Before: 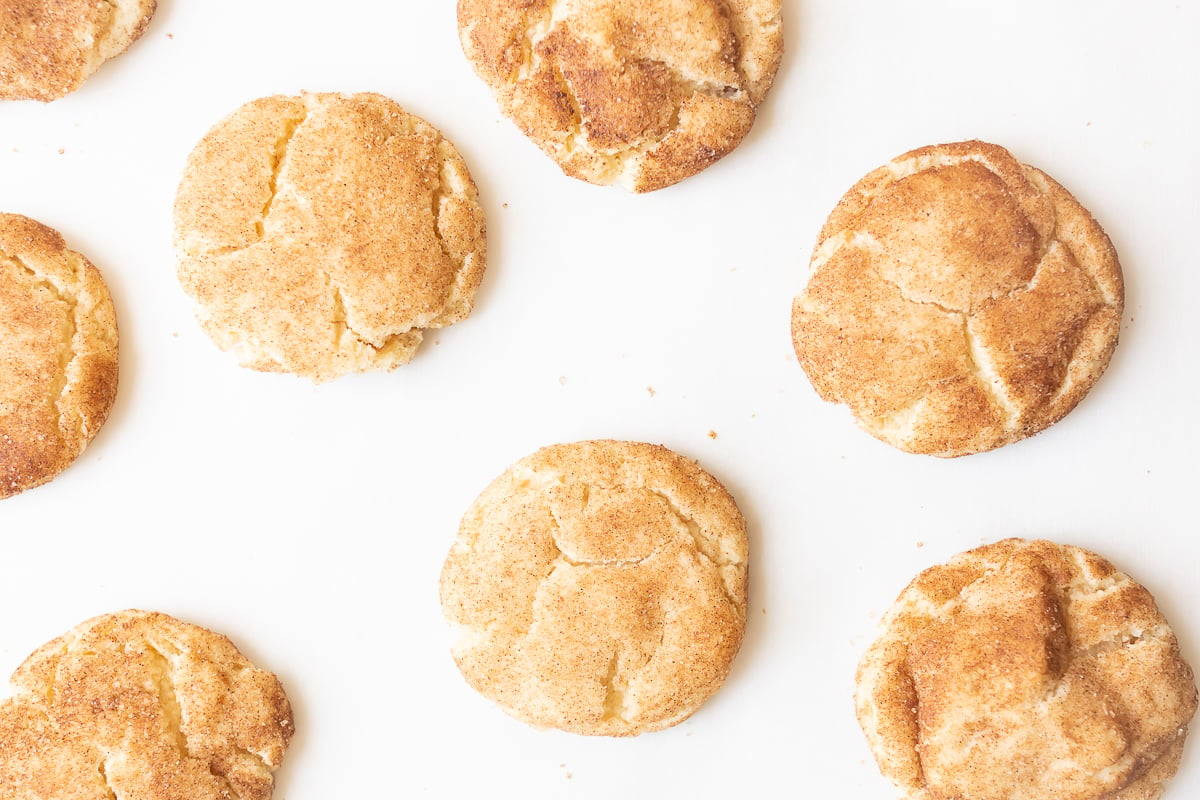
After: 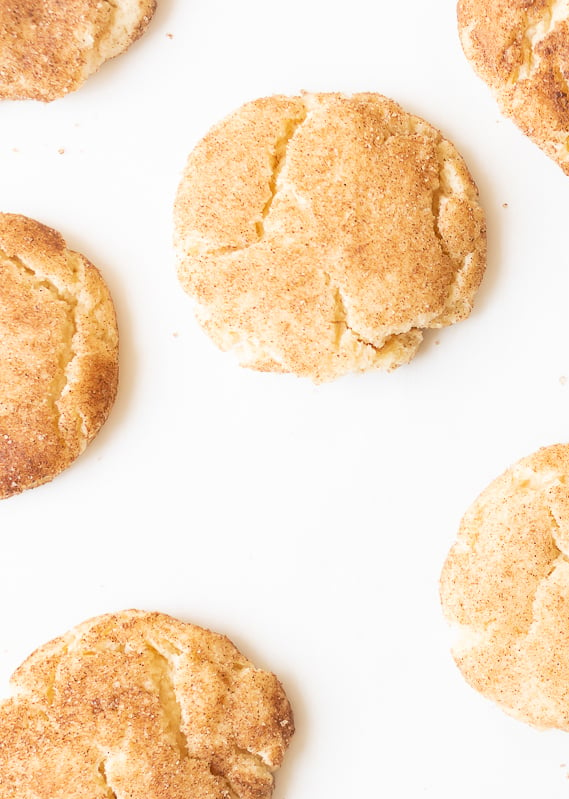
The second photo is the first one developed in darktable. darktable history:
crop and rotate: left 0.019%, top 0%, right 52.504%
